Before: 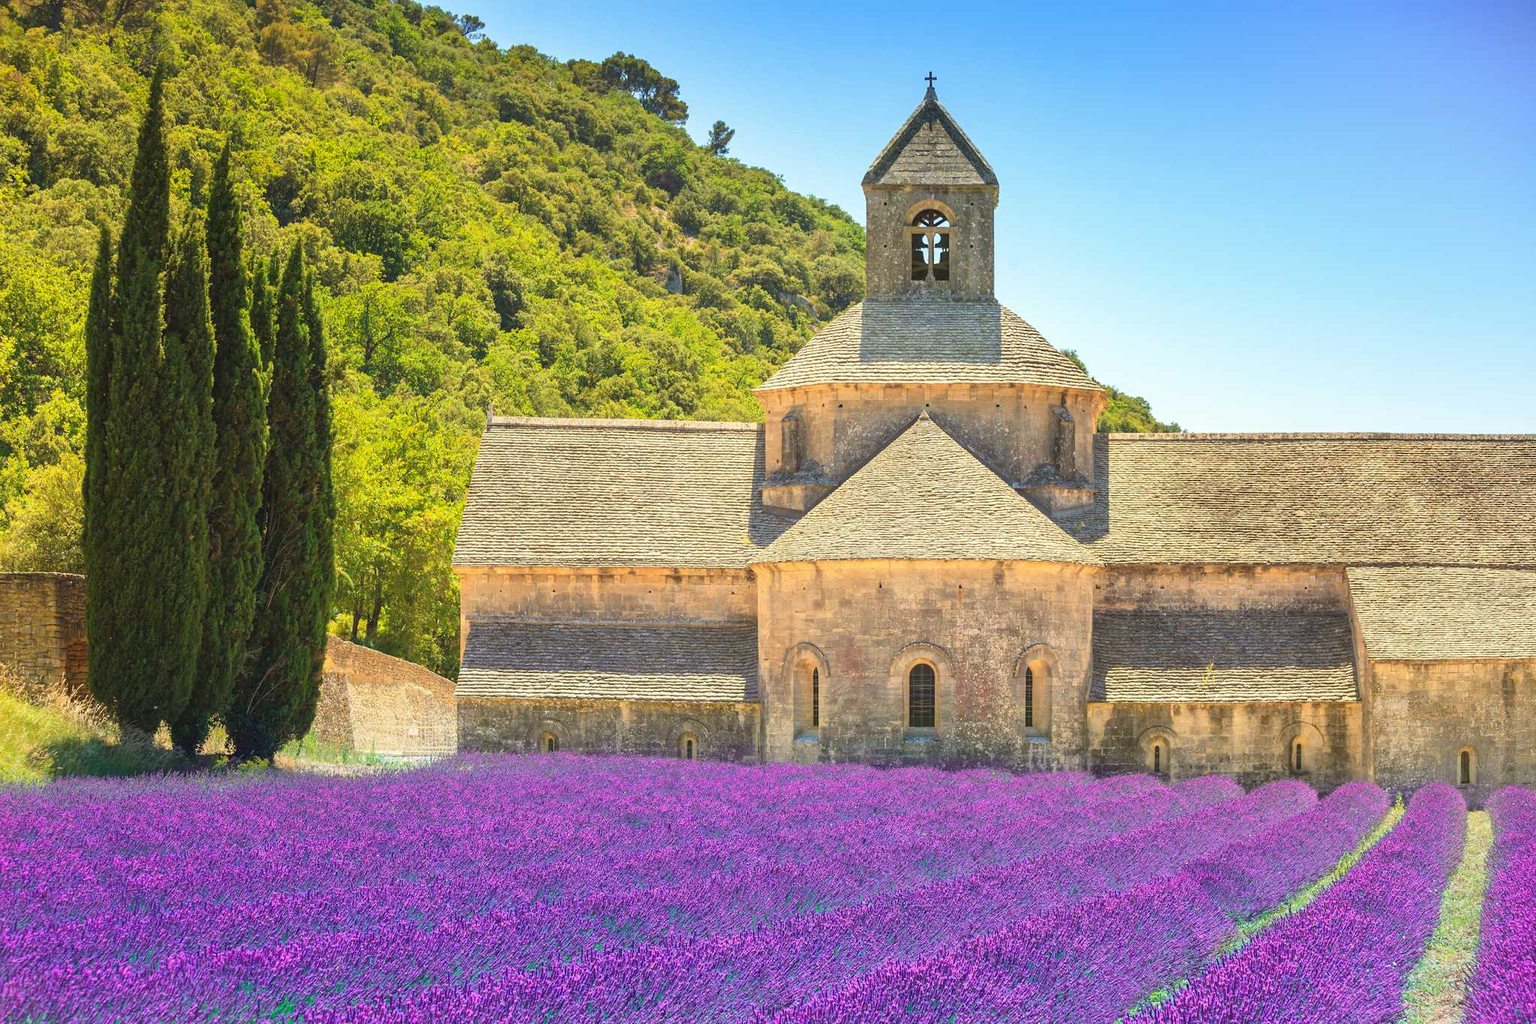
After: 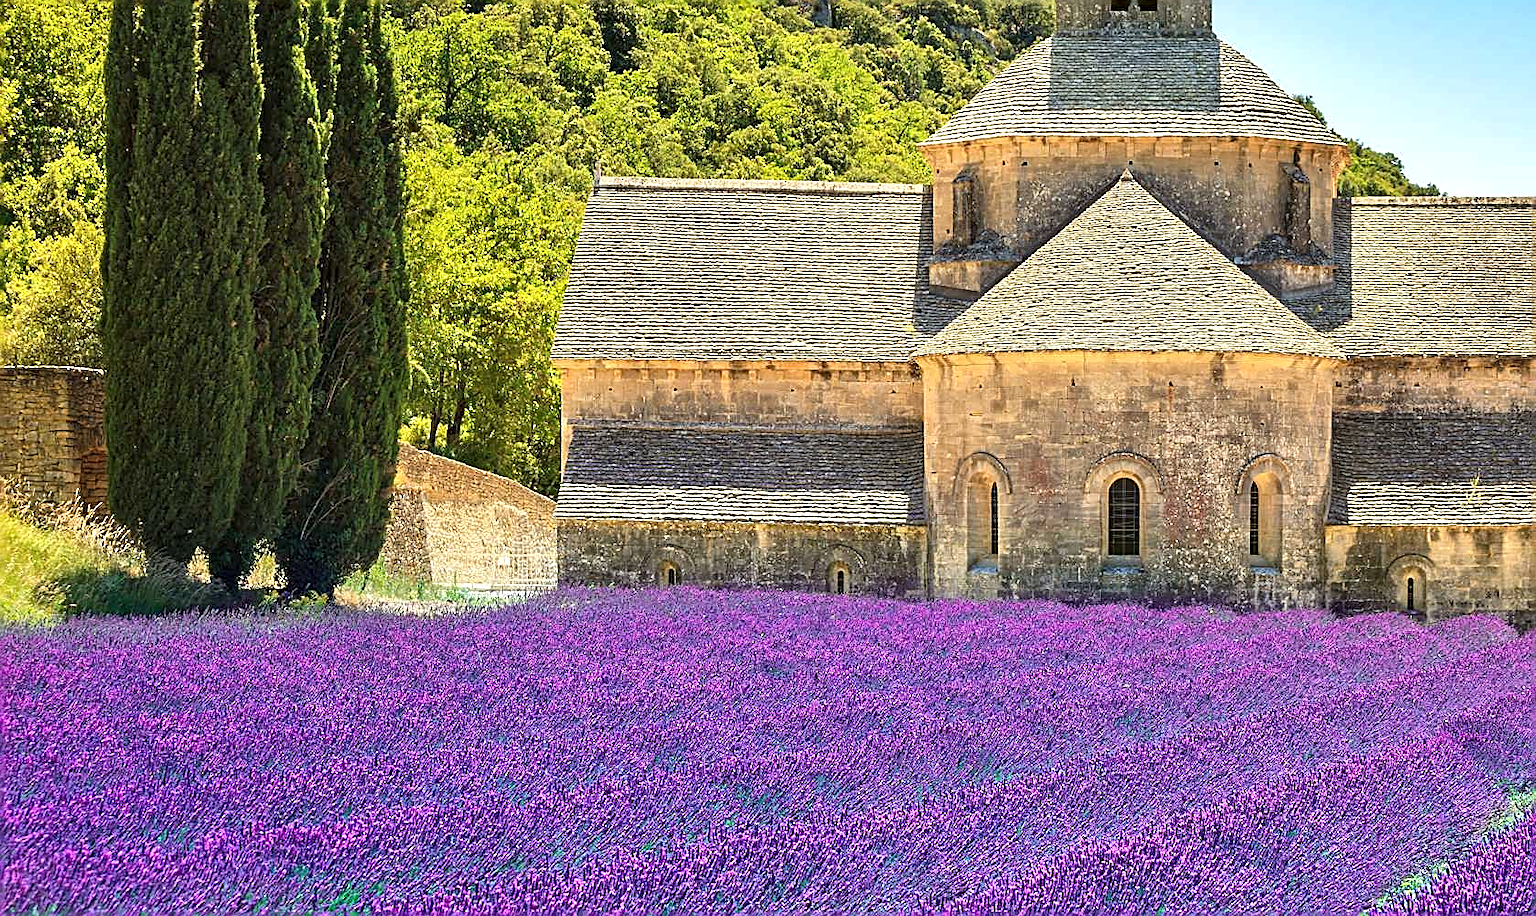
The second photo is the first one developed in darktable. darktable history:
crop: top 26.531%, right 17.959%
contrast equalizer: y [[0.586, 0.584, 0.576, 0.565, 0.552, 0.539], [0.5 ×6], [0.97, 0.959, 0.919, 0.859, 0.789, 0.717], [0 ×6], [0 ×6]]
exposure: compensate highlight preservation false
haze removal: compatibility mode true, adaptive false
sharpen: amount 1
white balance: red 0.982, blue 1.018
